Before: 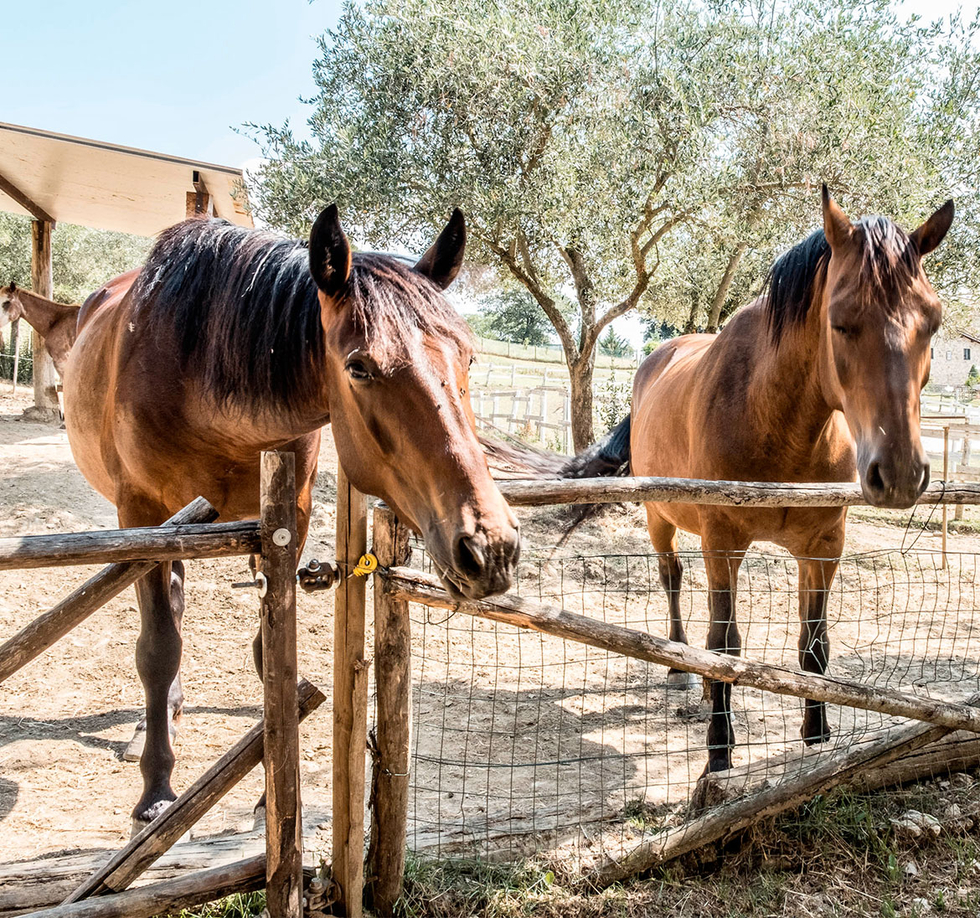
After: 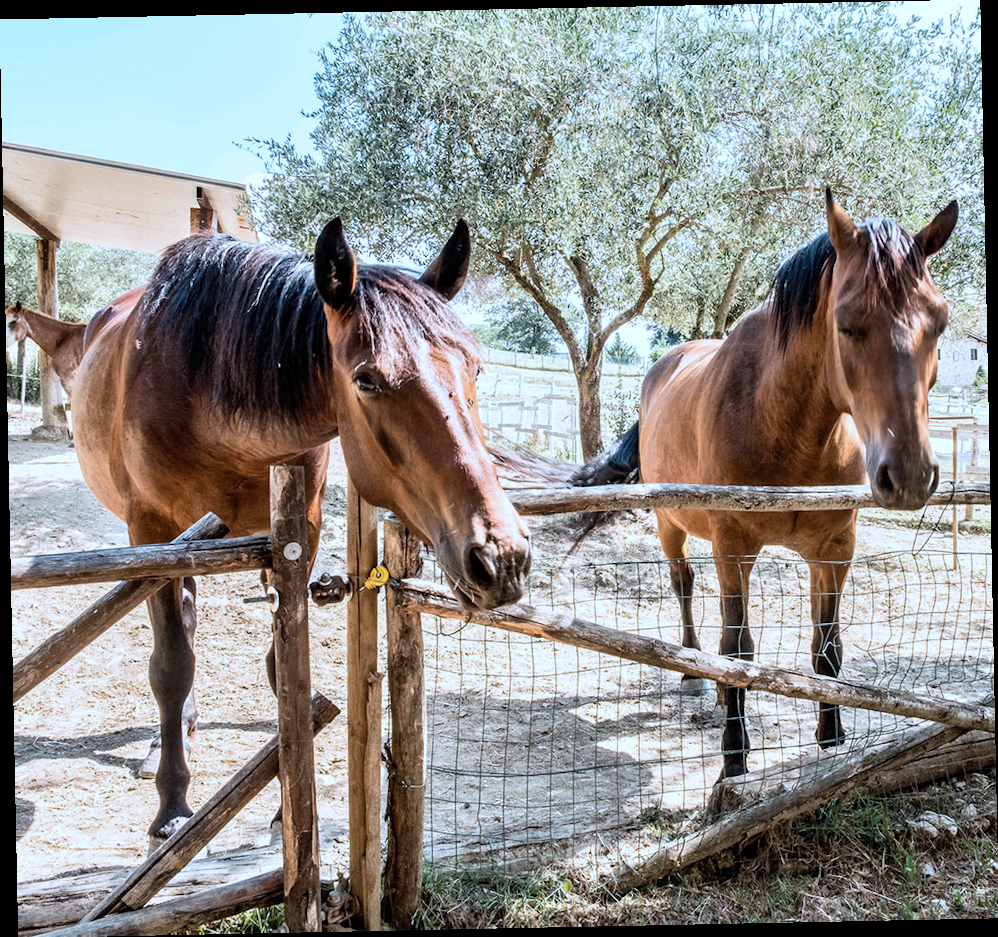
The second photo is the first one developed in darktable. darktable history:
color calibration: x 0.38, y 0.391, temperature 4086.74 K
tone equalizer: on, module defaults
rotate and perspective: rotation -1.17°, automatic cropping off
